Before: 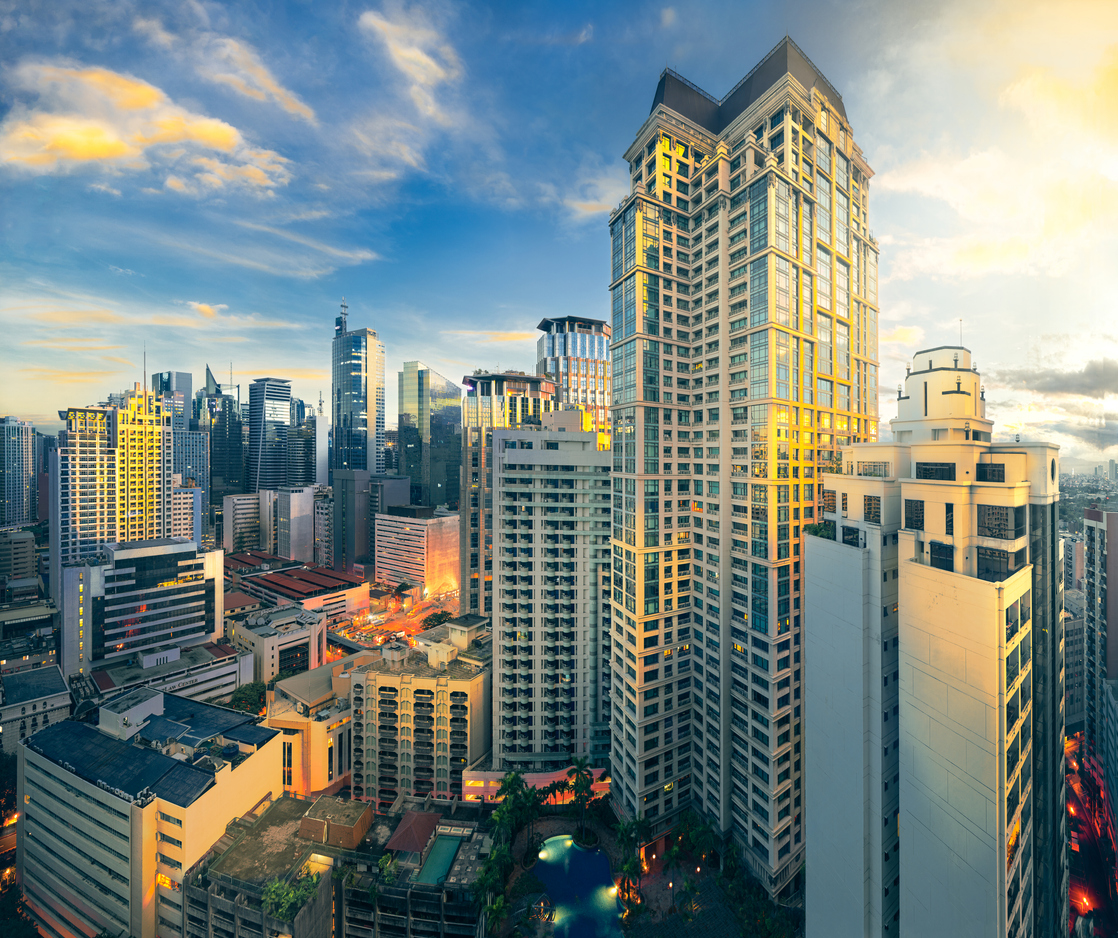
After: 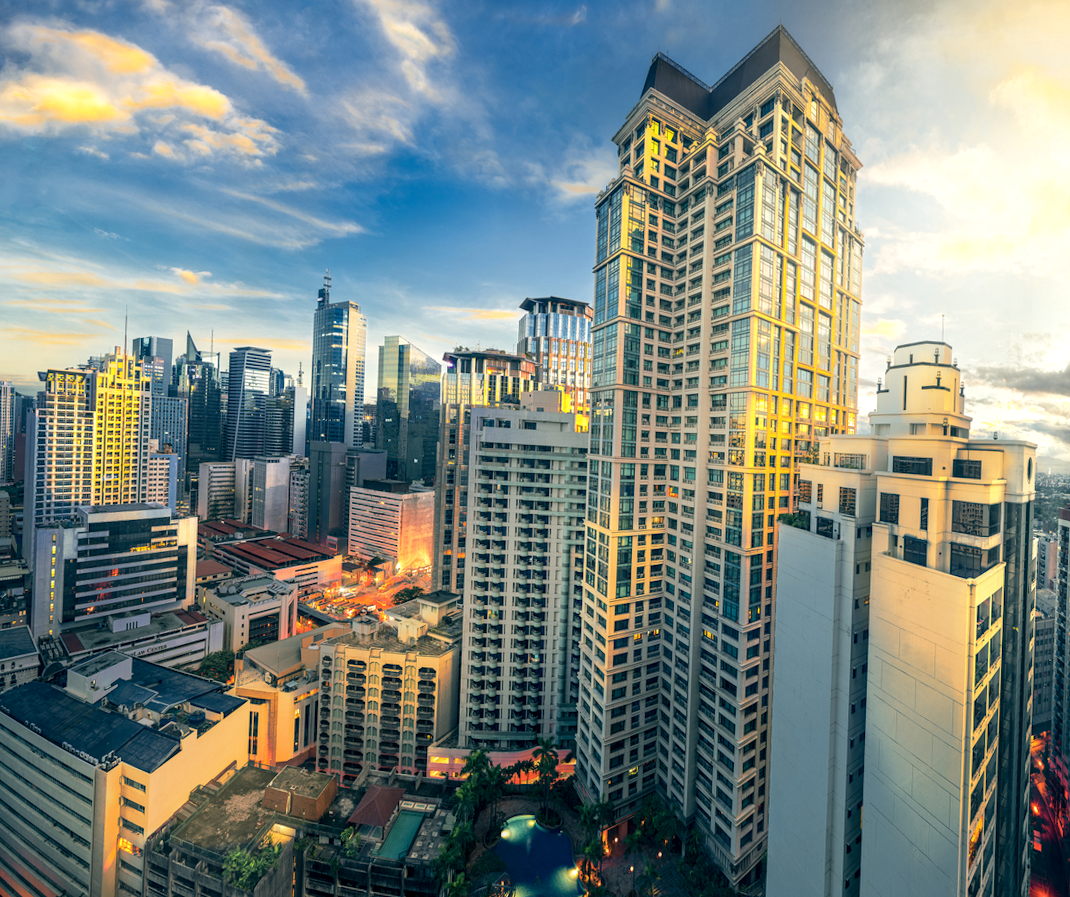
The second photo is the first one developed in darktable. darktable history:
local contrast: detail 130%
crop and rotate: angle -2.18°
